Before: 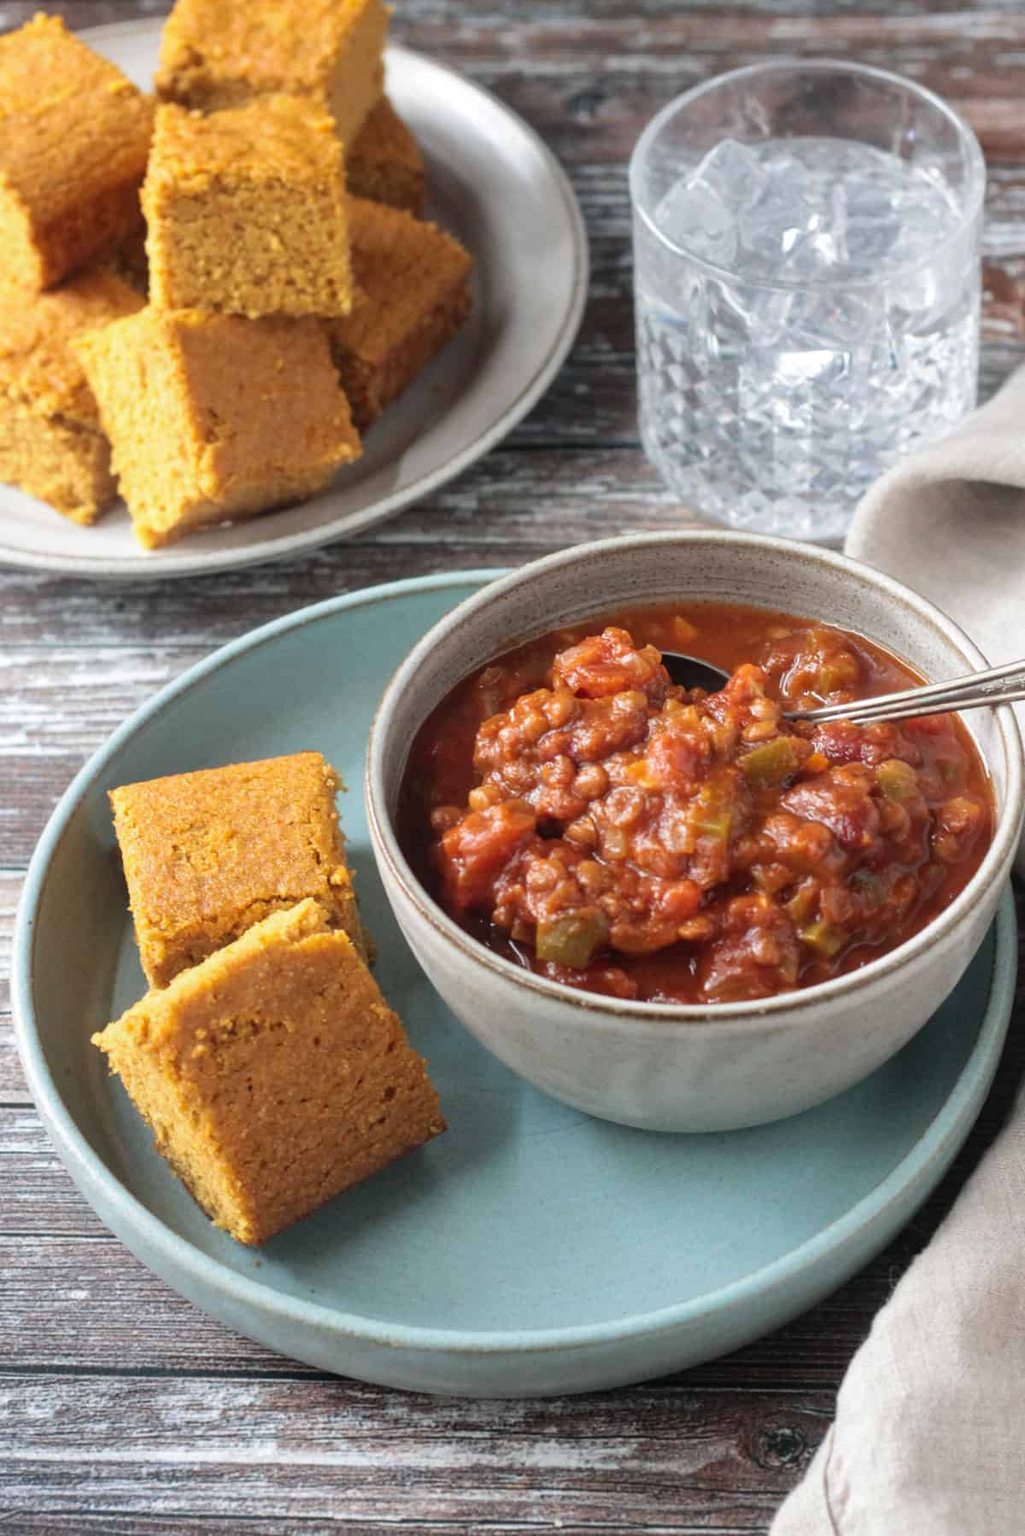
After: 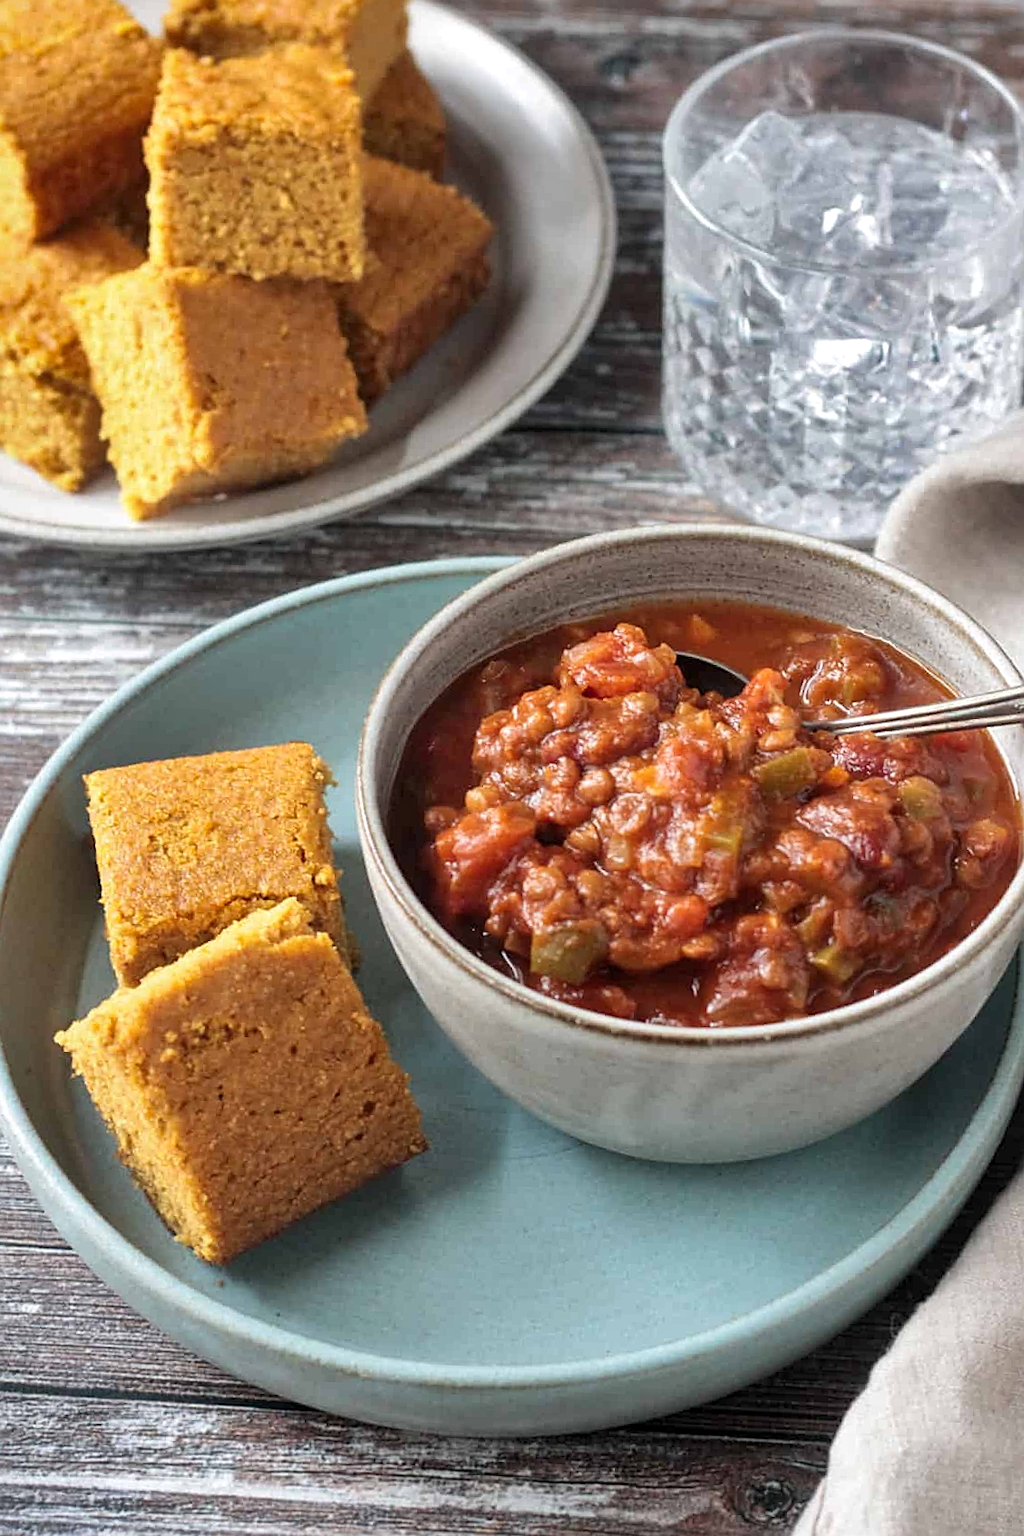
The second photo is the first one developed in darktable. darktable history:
shadows and highlights: low approximation 0.01, soften with gaussian
local contrast: mode bilateral grid, contrast 20, coarseness 50, detail 120%, midtone range 0.2
levels: levels [0.016, 0.5, 0.996]
crop and rotate: angle -2.38°
sharpen: on, module defaults
